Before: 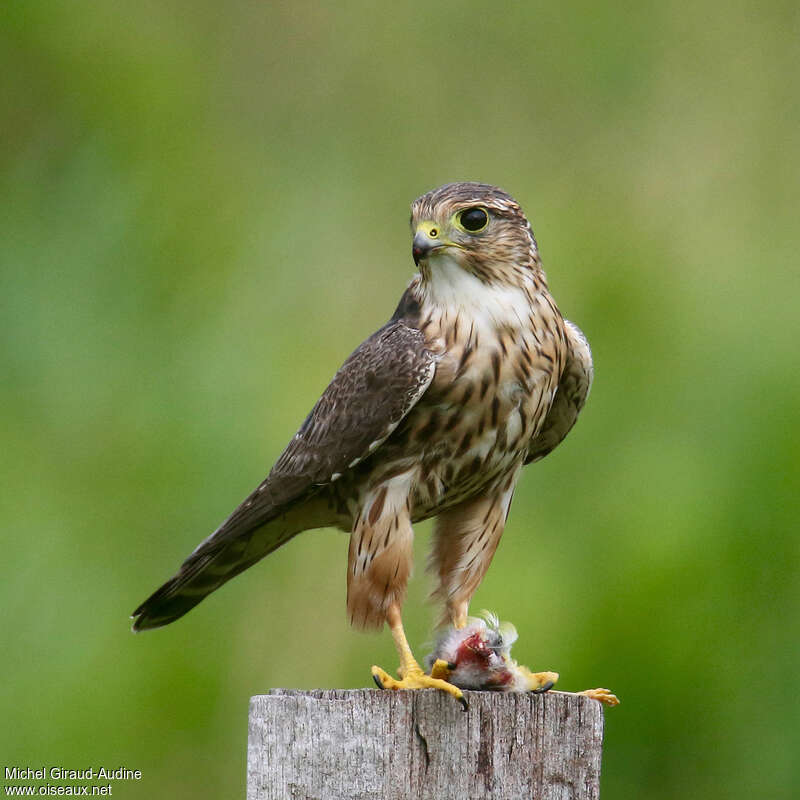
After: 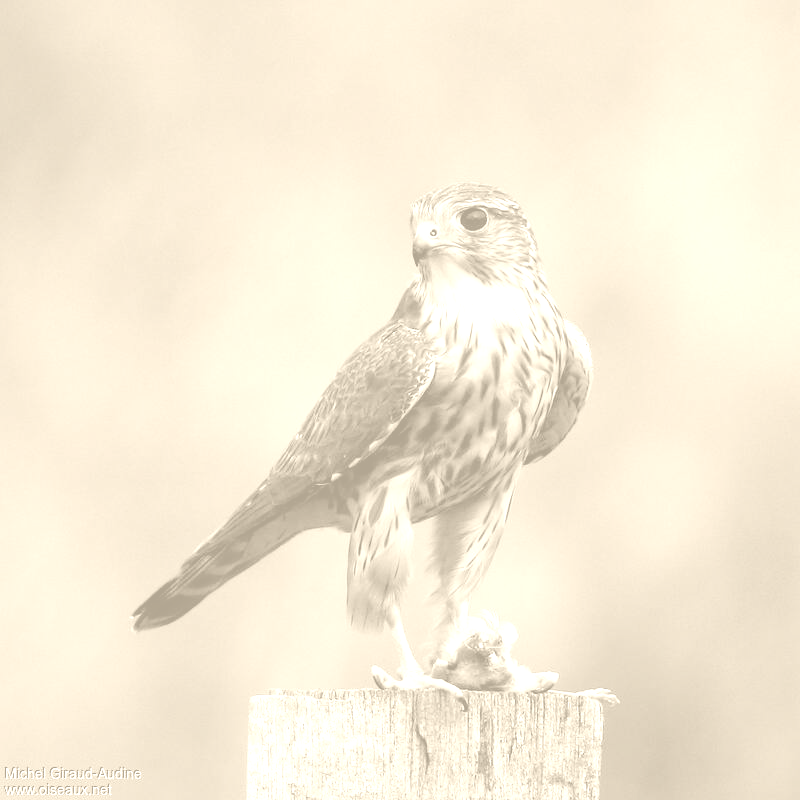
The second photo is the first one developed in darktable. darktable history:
color balance rgb: shadows lift › chroma 3%, shadows lift › hue 240.84°, highlights gain › chroma 3%, highlights gain › hue 73.2°, global offset › luminance -0.5%, perceptual saturation grading › global saturation 20%, perceptual saturation grading › highlights -25%, perceptual saturation grading › shadows 50%, global vibrance 25.26%
colorize: hue 36°, saturation 71%, lightness 80.79%
